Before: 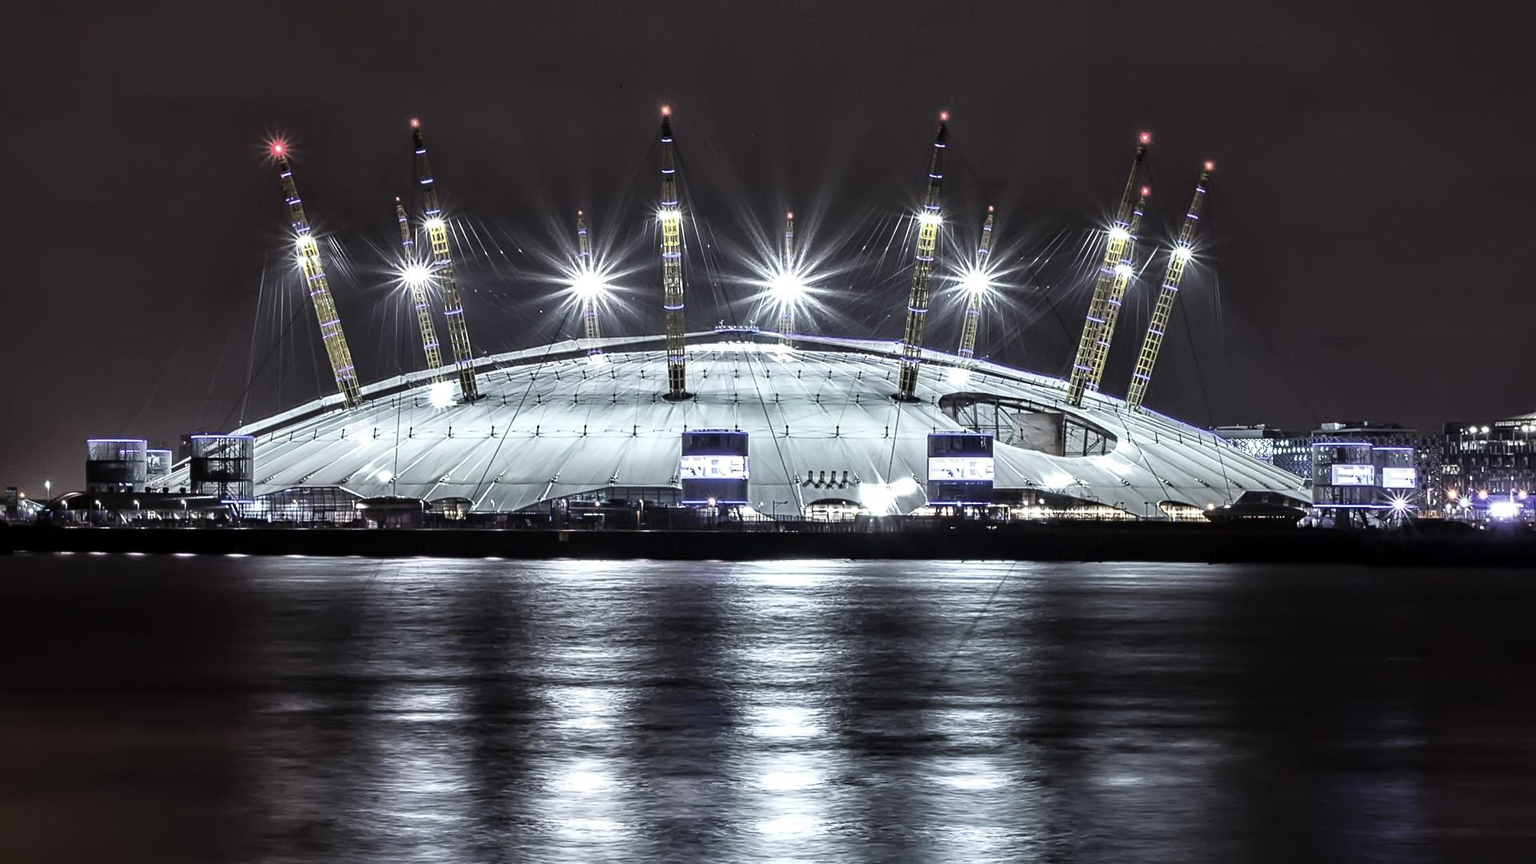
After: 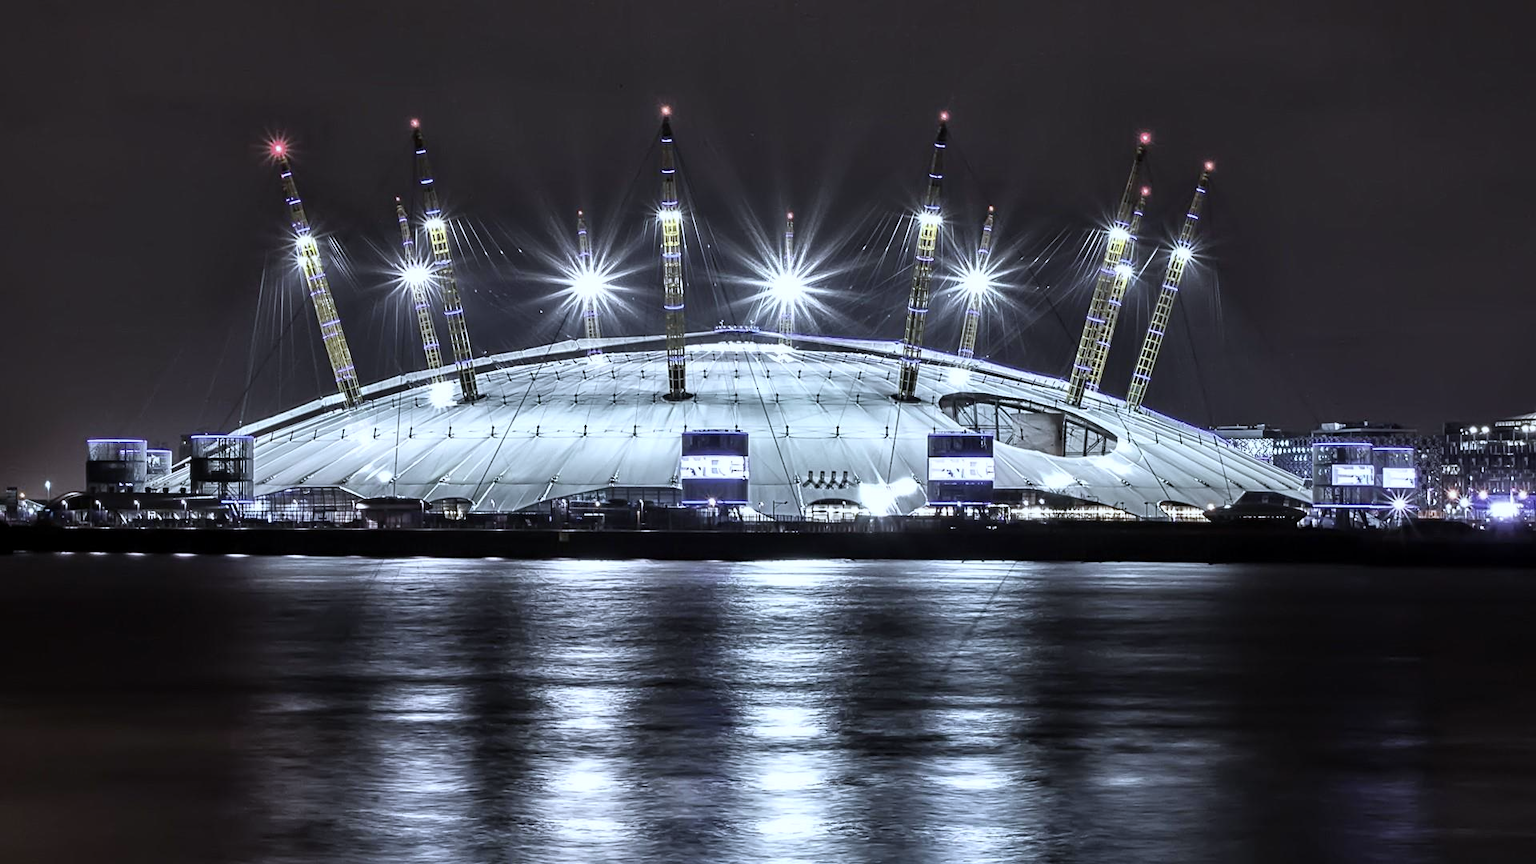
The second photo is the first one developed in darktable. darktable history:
white balance: red 0.954, blue 1.079
color balance rgb: linear chroma grading › global chroma -0.67%, saturation formula JzAzBz (2021)
